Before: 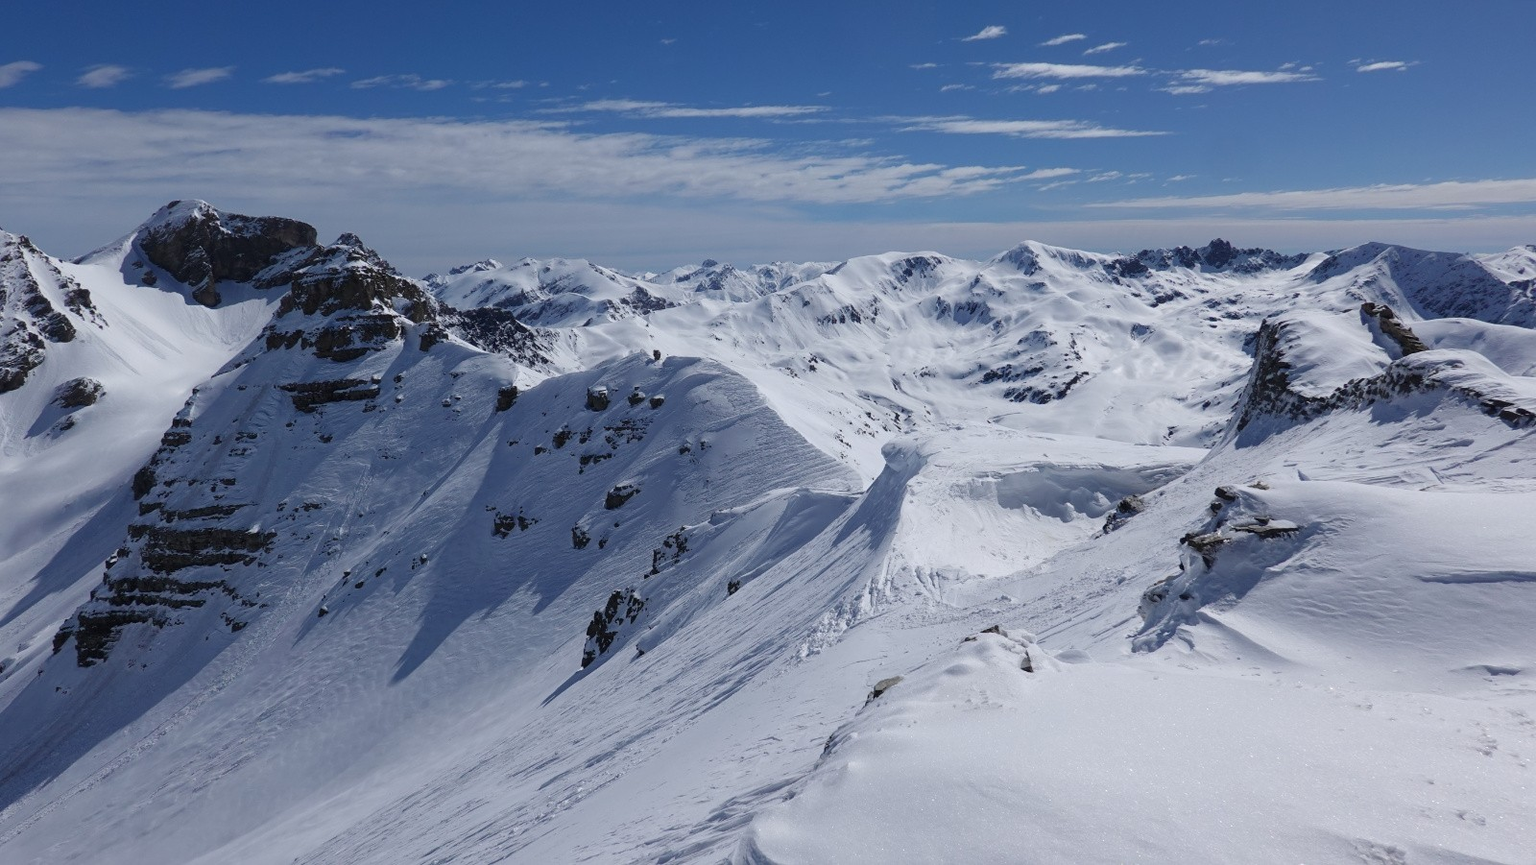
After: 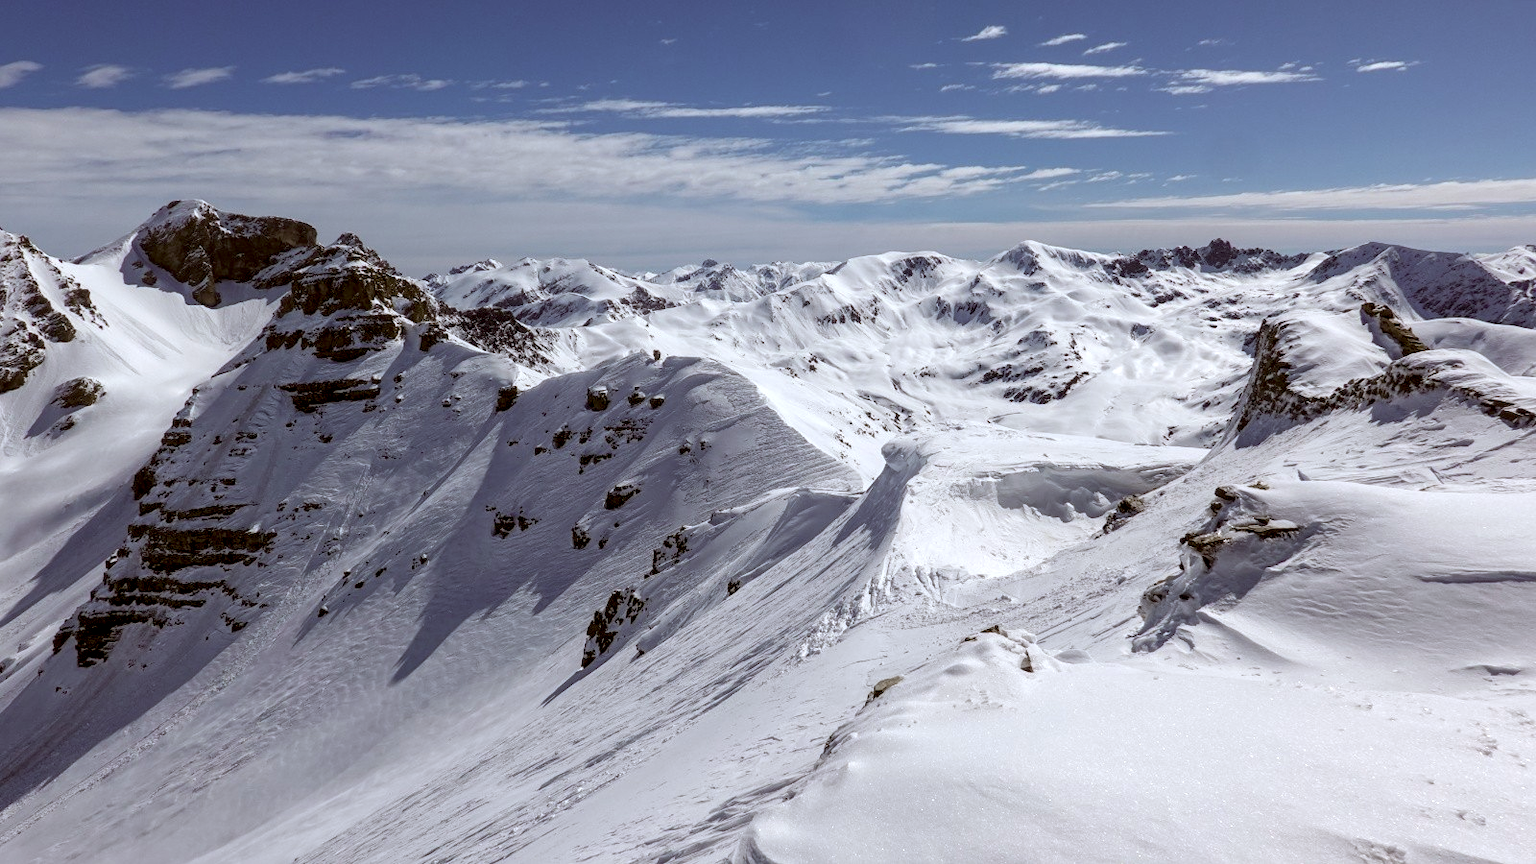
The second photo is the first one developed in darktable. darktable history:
color correction: highlights a* -0.401, highlights b* 0.166, shadows a* 4.61, shadows b* 20.27
exposure: black level correction 0.004, exposure 0.419 EV, compensate highlight preservation false
local contrast: detail 130%
